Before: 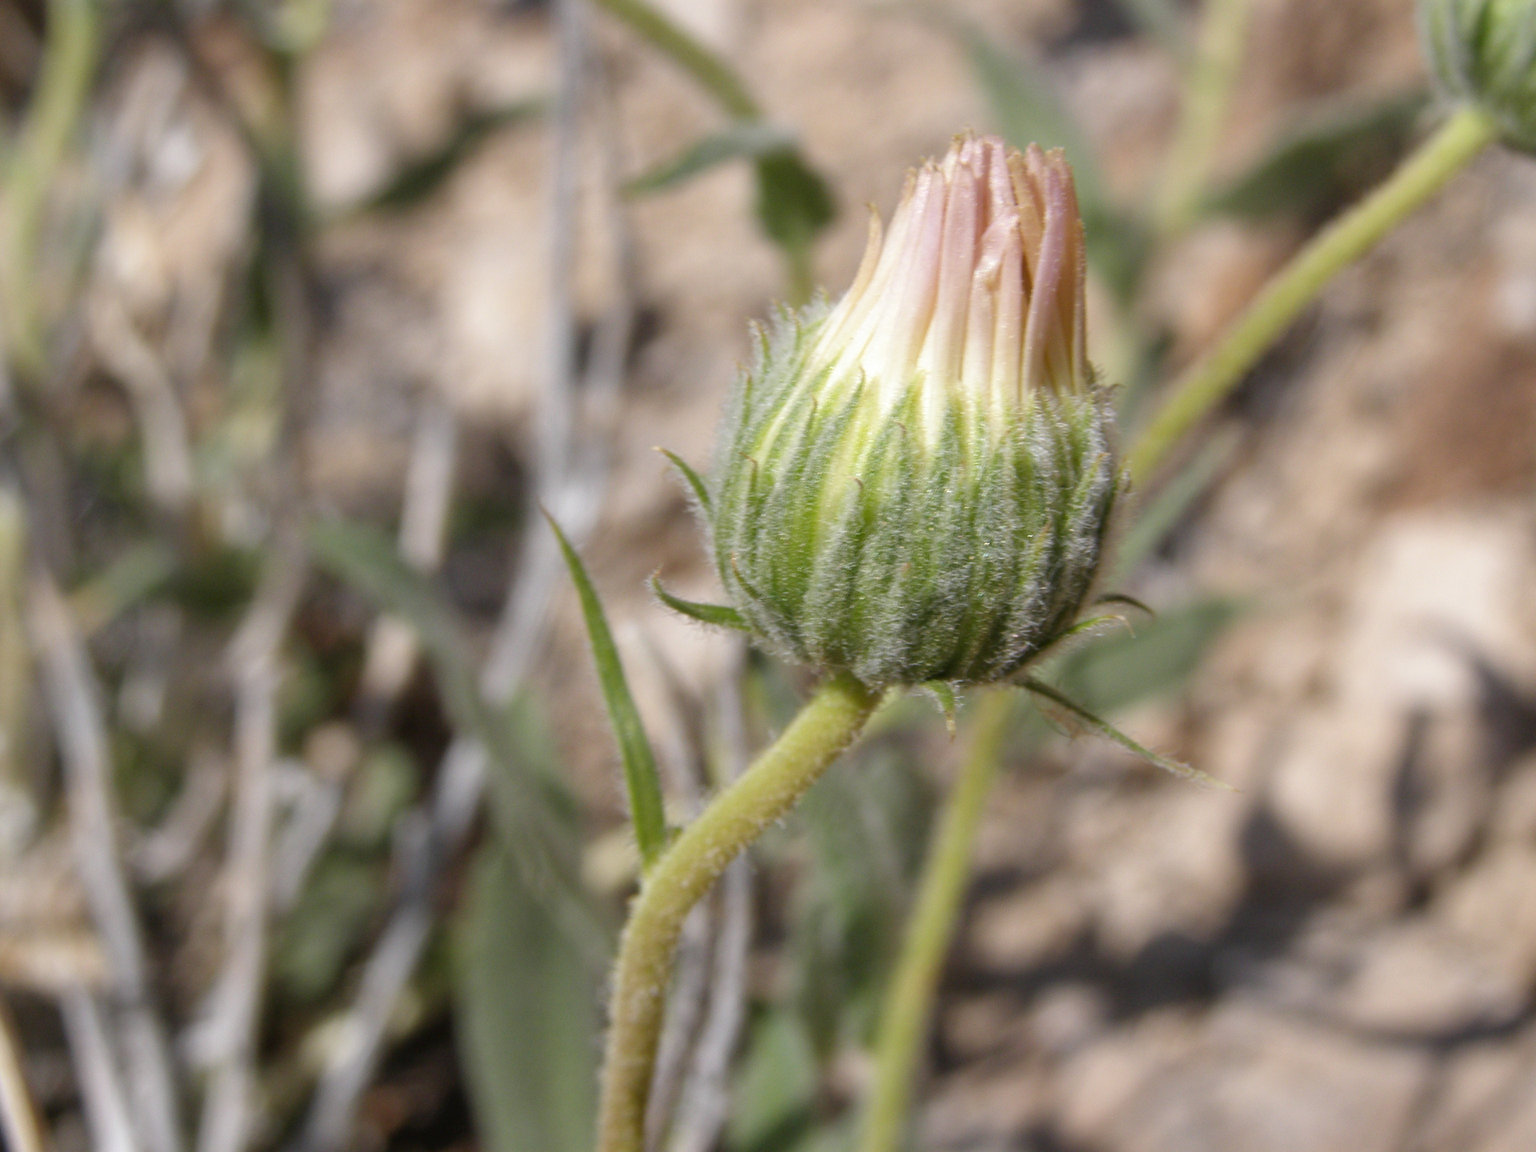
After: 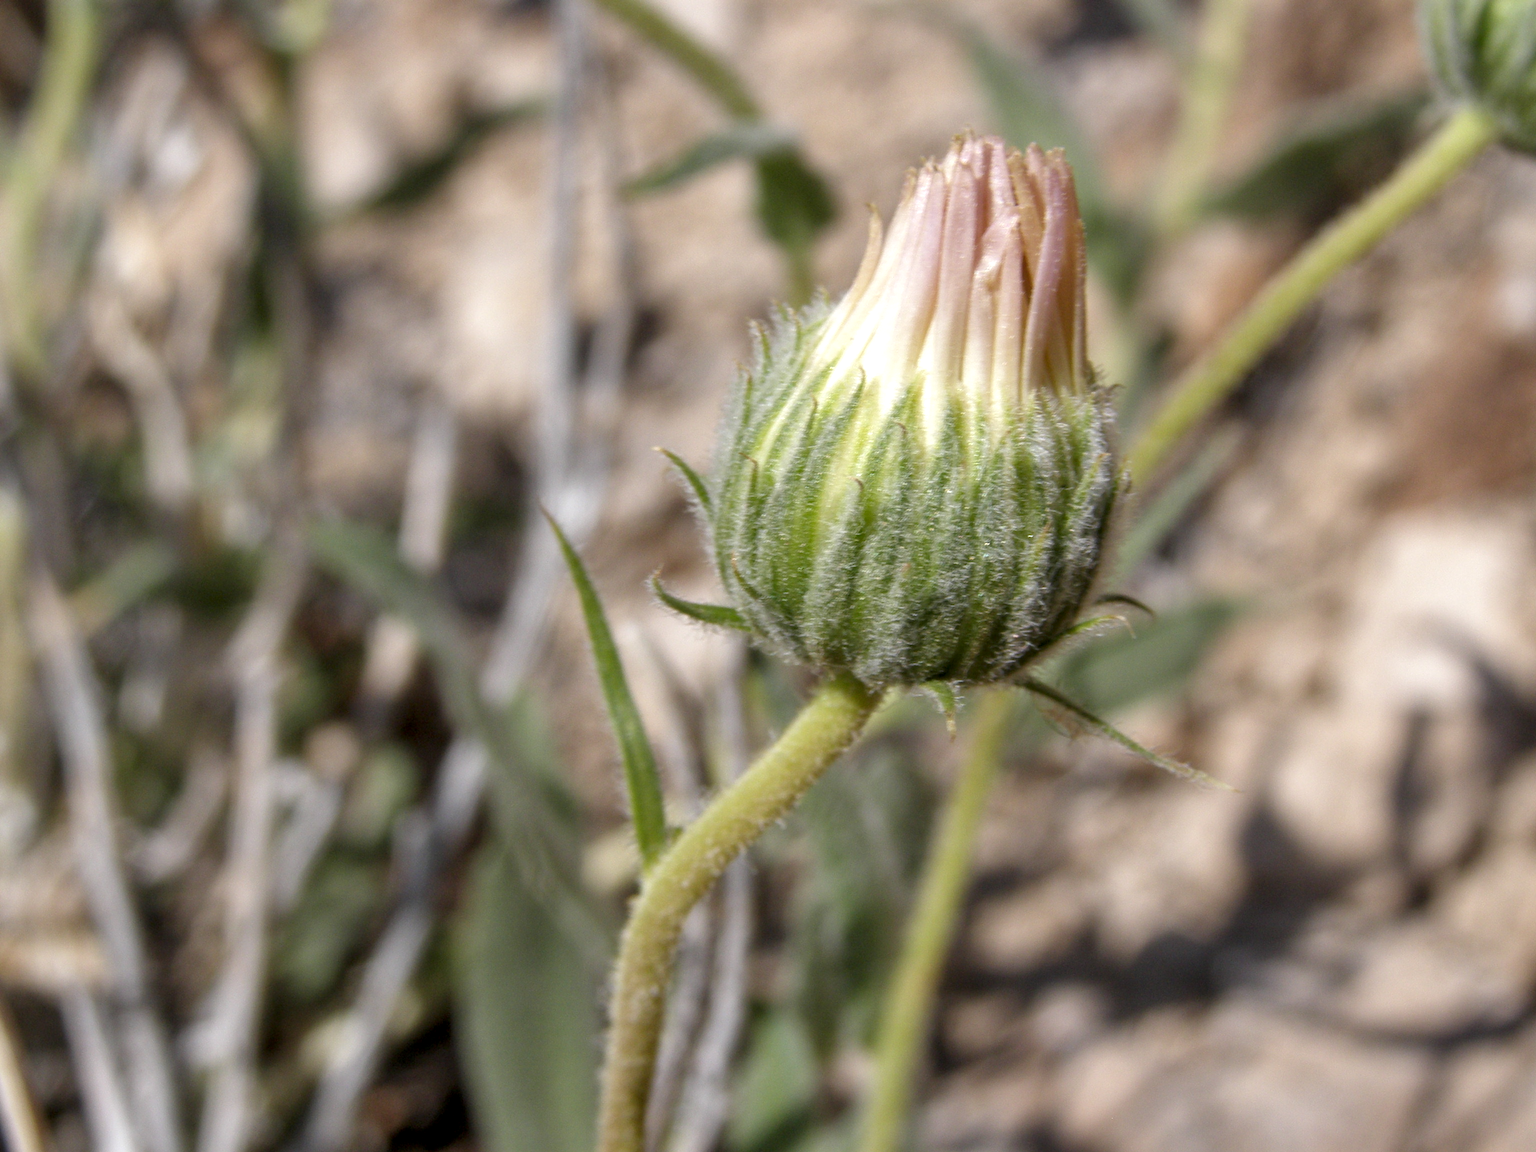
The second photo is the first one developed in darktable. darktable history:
local contrast: detail 130%
shadows and highlights: shadows 32, highlights -32, soften with gaussian
